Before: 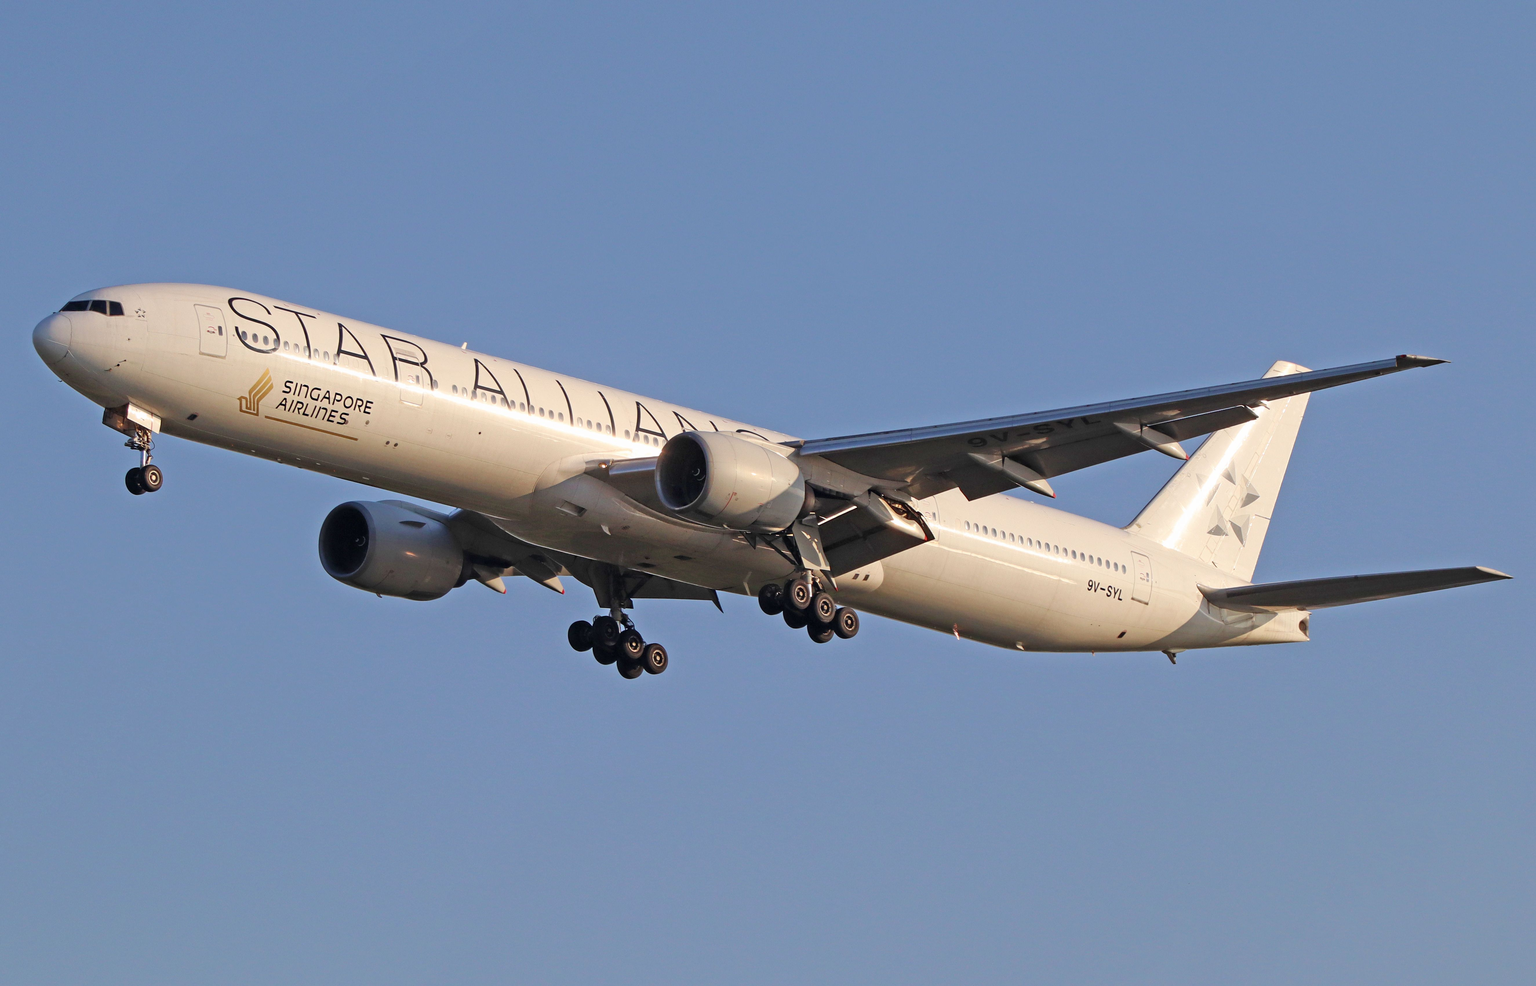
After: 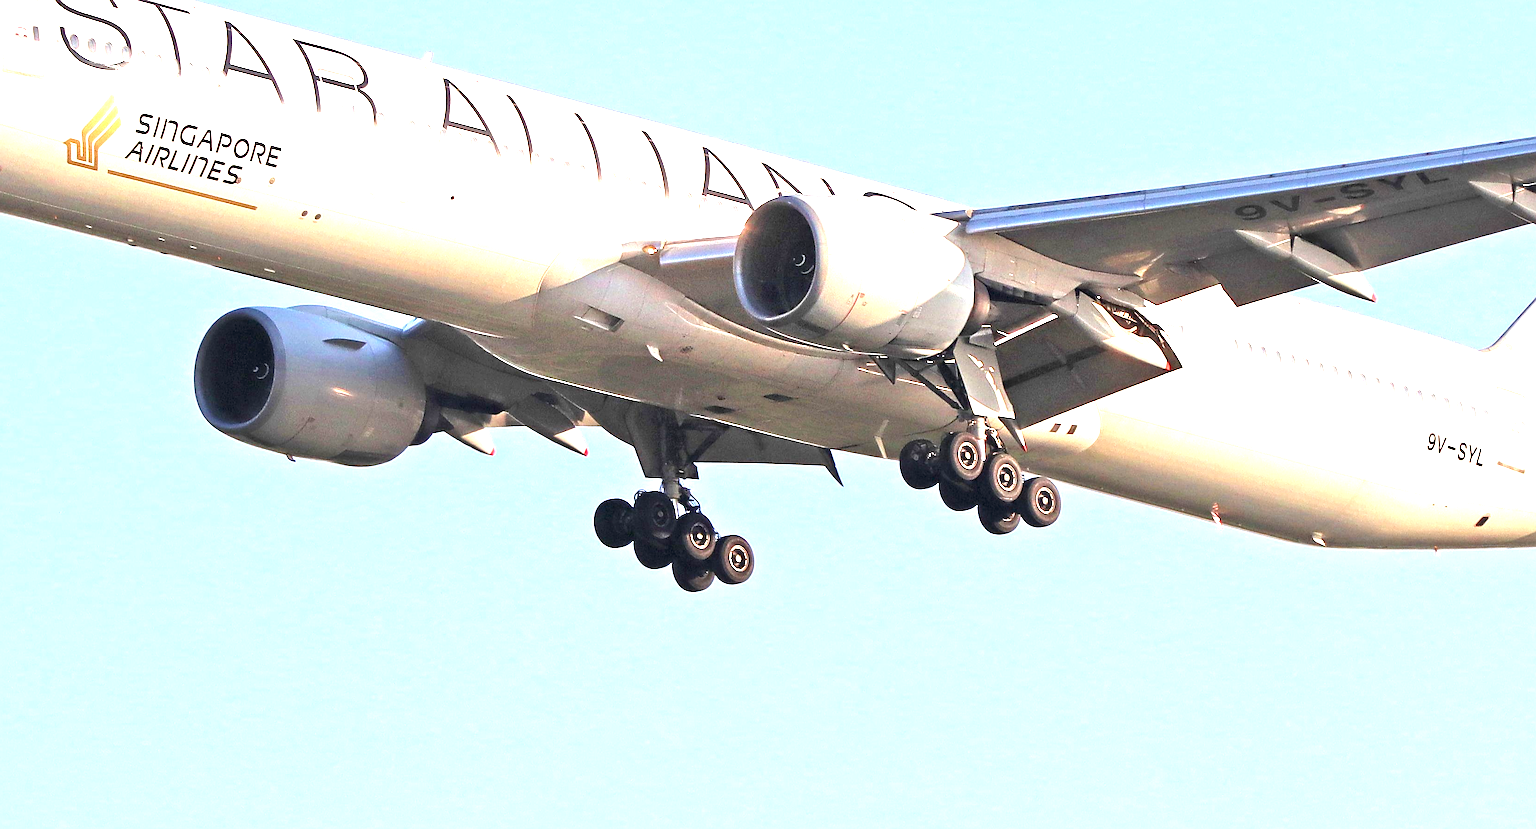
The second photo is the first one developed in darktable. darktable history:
crop: left 12.892%, top 31.445%, right 24.761%, bottom 16.044%
exposure: exposure 1.995 EV, compensate highlight preservation false
sharpen: on, module defaults
shadows and highlights: radius 333.4, shadows 63.14, highlights 5.16, compress 87.66%, soften with gaussian
